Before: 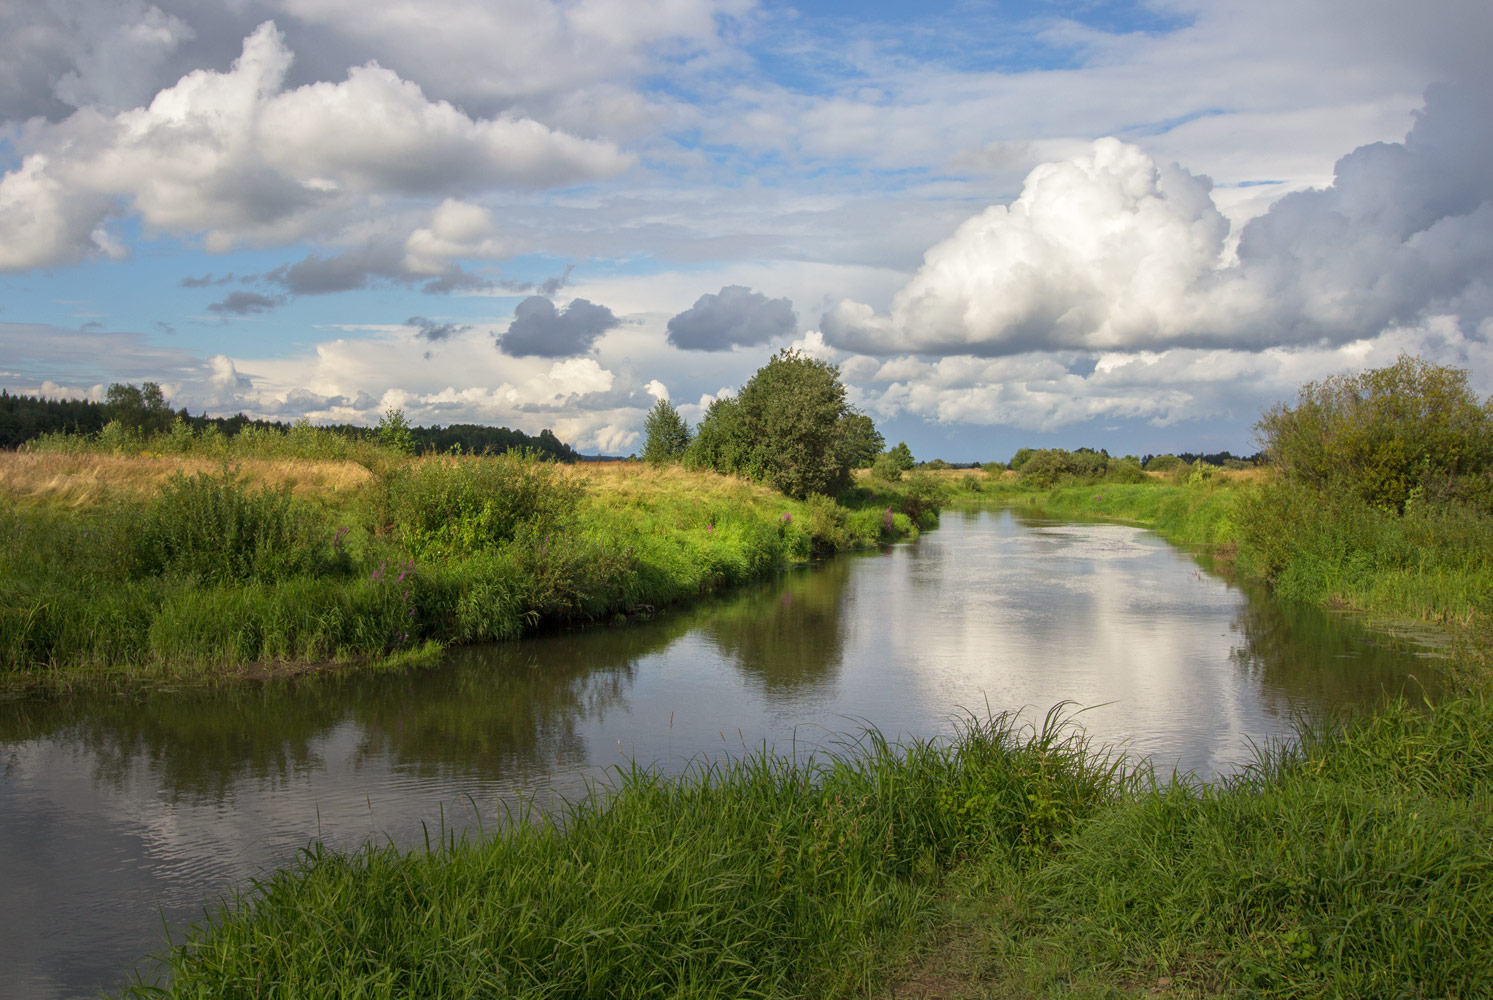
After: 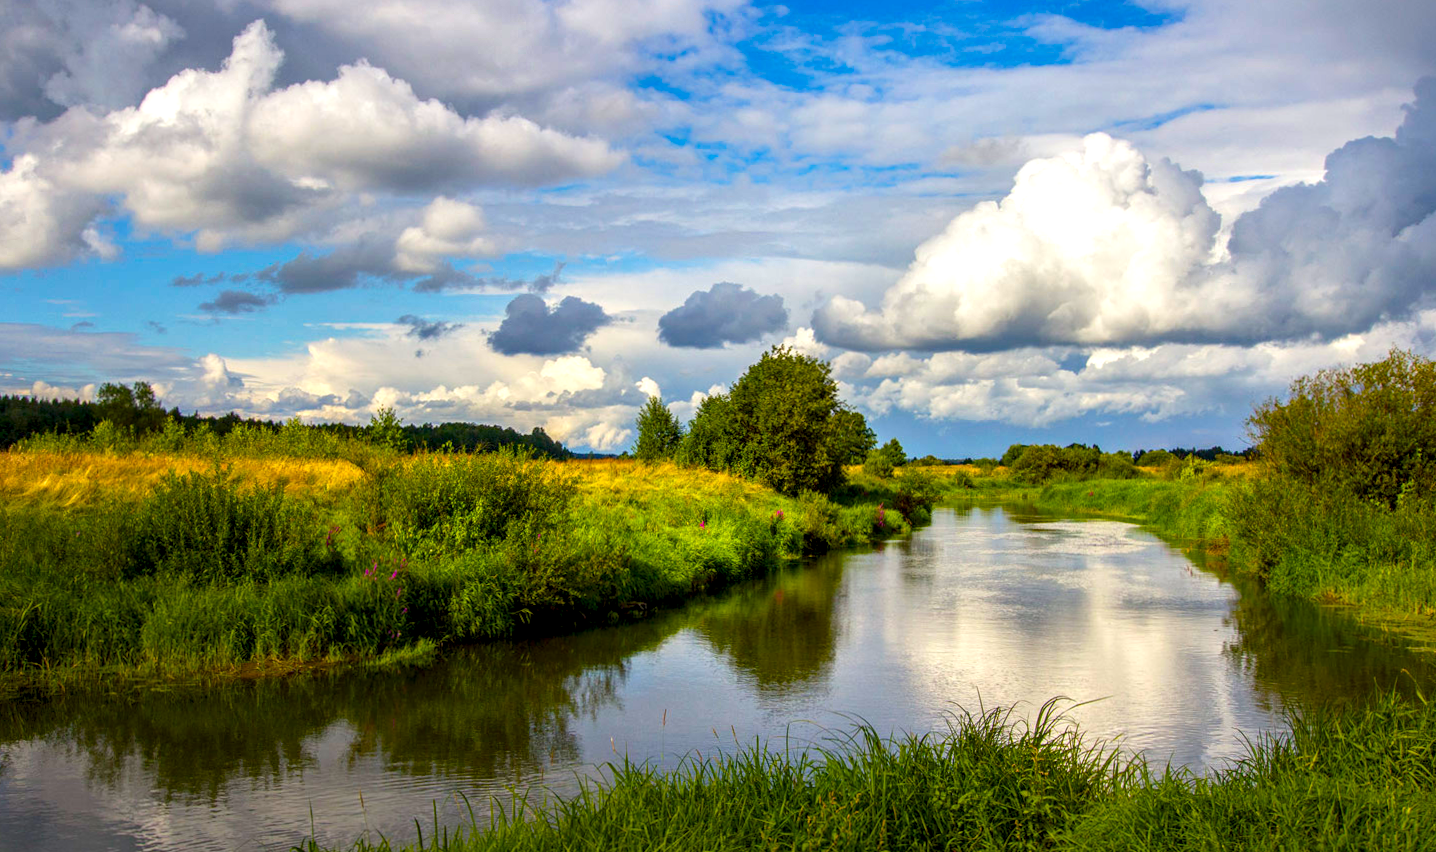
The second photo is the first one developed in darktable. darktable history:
crop and rotate: angle 0.237°, left 0.249%, right 2.925%, bottom 14.257%
color balance rgb: linear chroma grading › global chroma 41.726%, perceptual saturation grading › global saturation 20%, perceptual saturation grading › highlights 3.61%, perceptual saturation grading › shadows 50.251%, global vibrance 20%
local contrast: highlights 60%, shadows 61%, detail 160%
